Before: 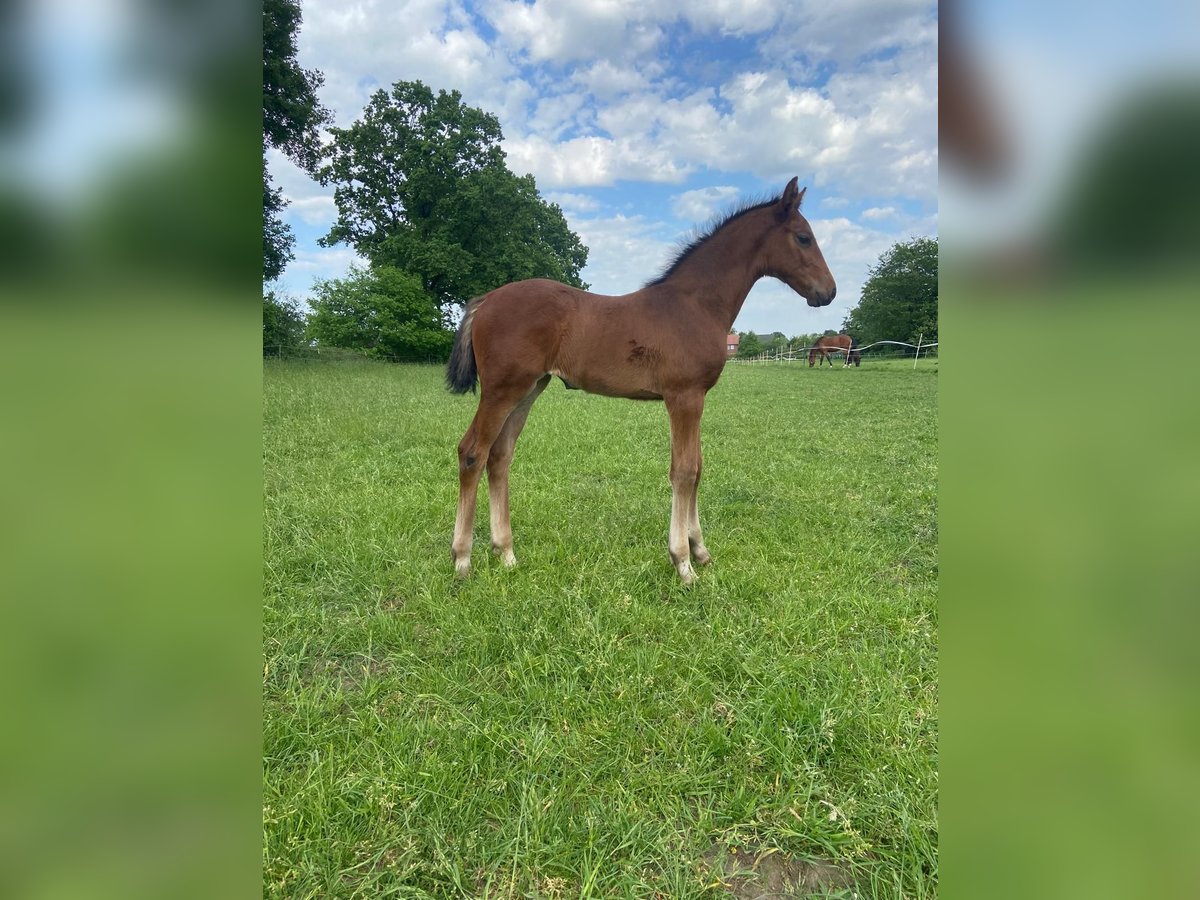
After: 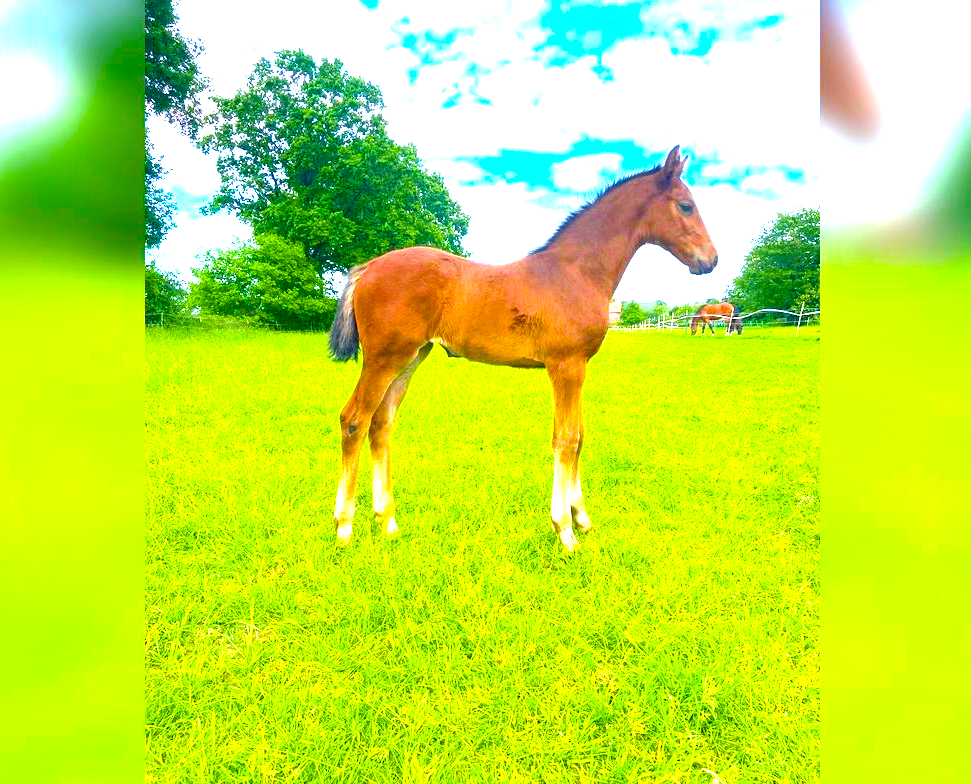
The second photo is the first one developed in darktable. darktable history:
exposure: exposure 2.001 EV, compensate highlight preservation false
crop: left 9.913%, top 3.576%, right 9.155%, bottom 9.276%
color balance rgb: shadows lift › chroma 3.701%, shadows lift › hue 91.12°, perceptual saturation grading › global saturation 64.51%, perceptual saturation grading › highlights 59.684%, perceptual saturation grading › mid-tones 49.36%, perceptual saturation grading › shadows 49.276%, perceptual brilliance grading › global brilliance 10.573%
